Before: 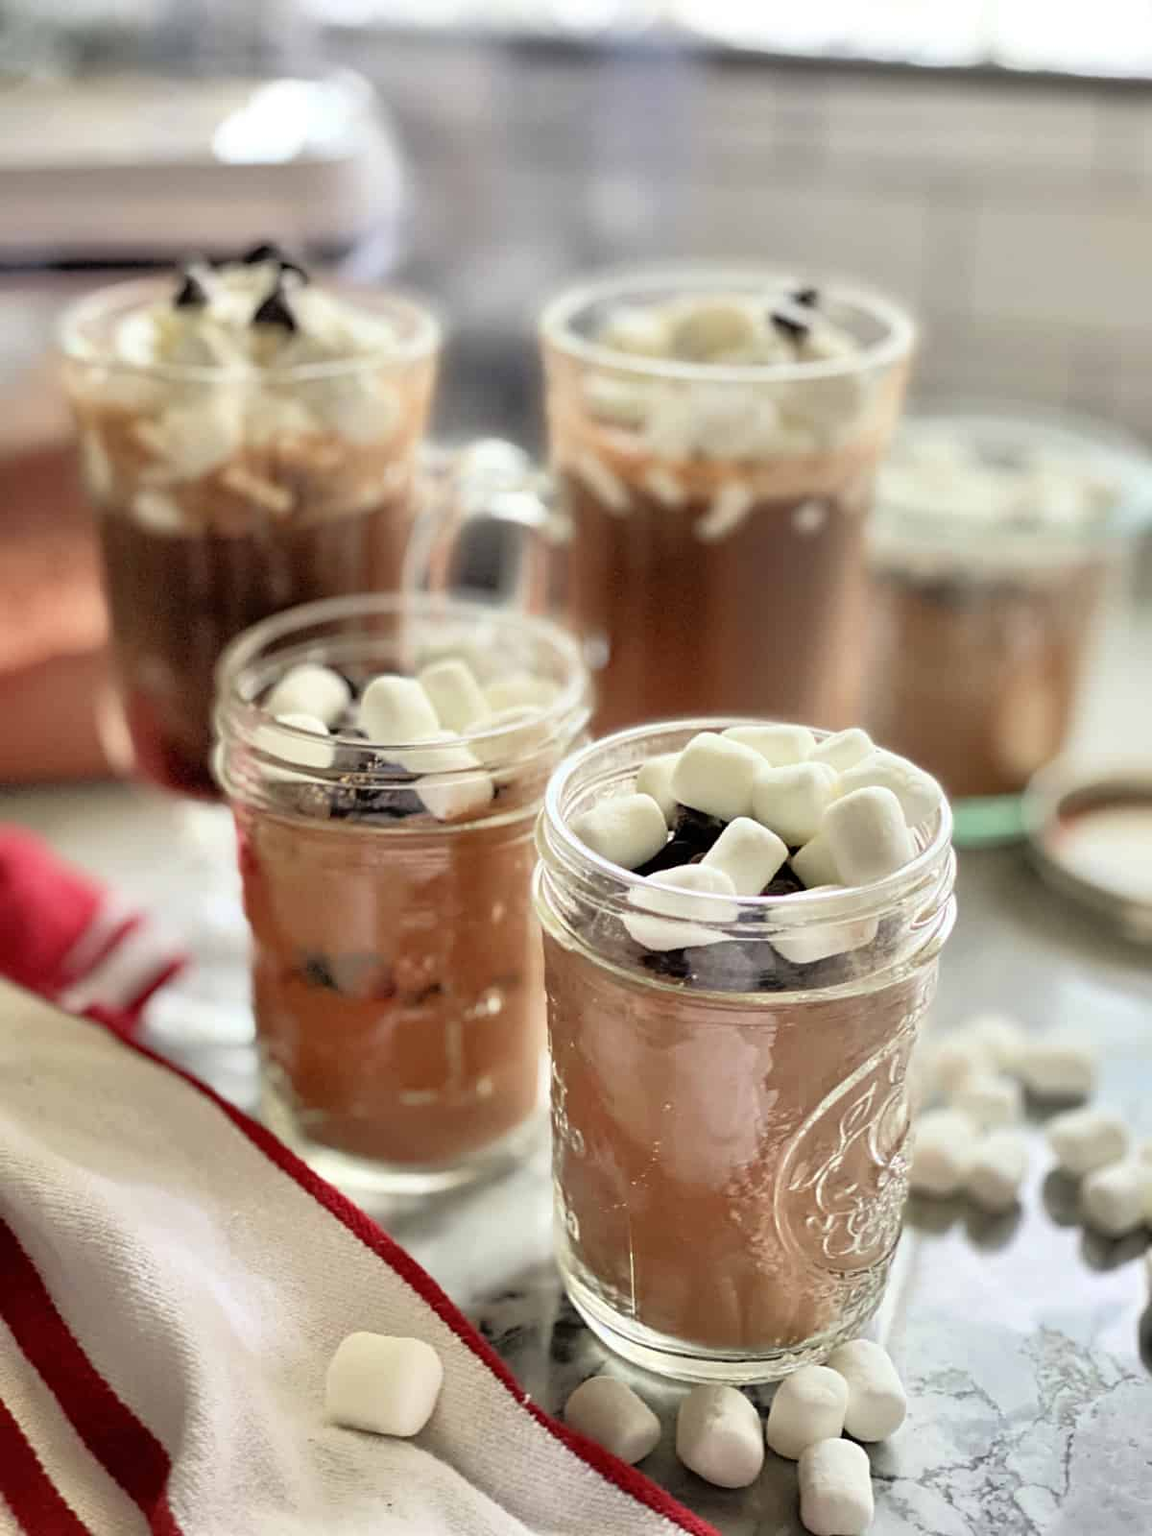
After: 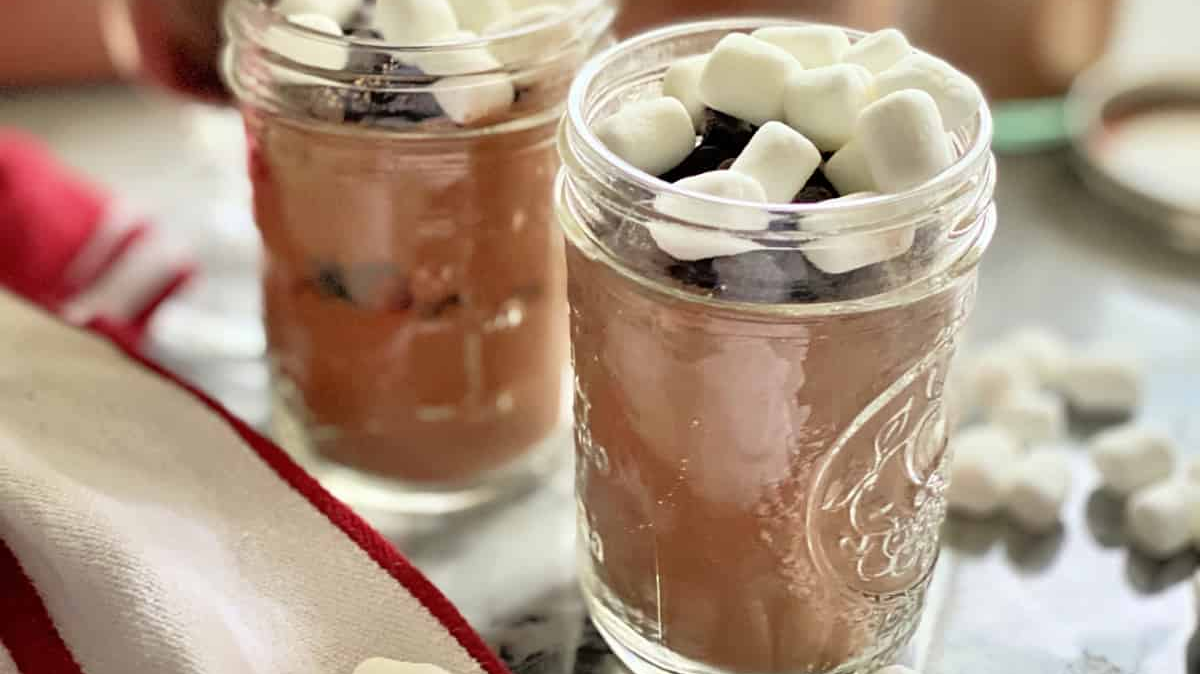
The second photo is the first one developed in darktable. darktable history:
crop: top 45.625%, bottom 12.206%
